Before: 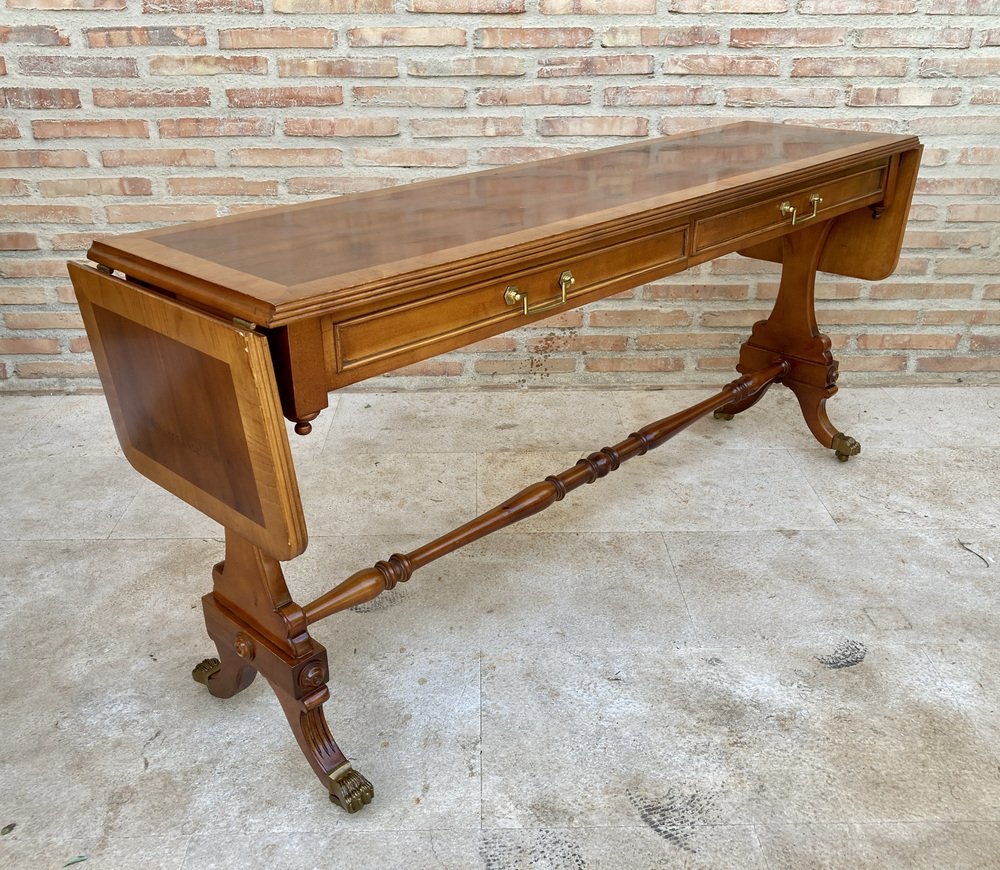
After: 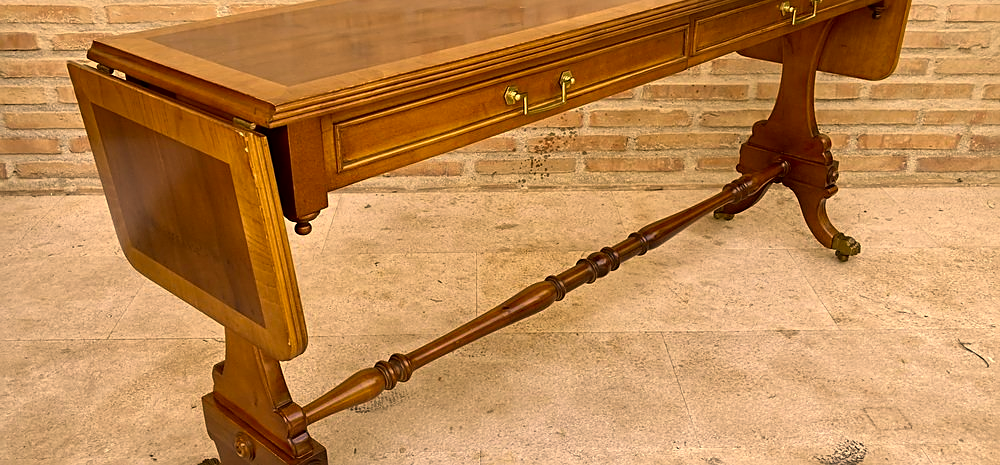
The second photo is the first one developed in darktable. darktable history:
color correction: highlights a* 17.94, highlights b* 35.39, shadows a* 1.48, shadows b* 6.42, saturation 1.01
crop and rotate: top 23.043%, bottom 23.437%
sharpen: on, module defaults
